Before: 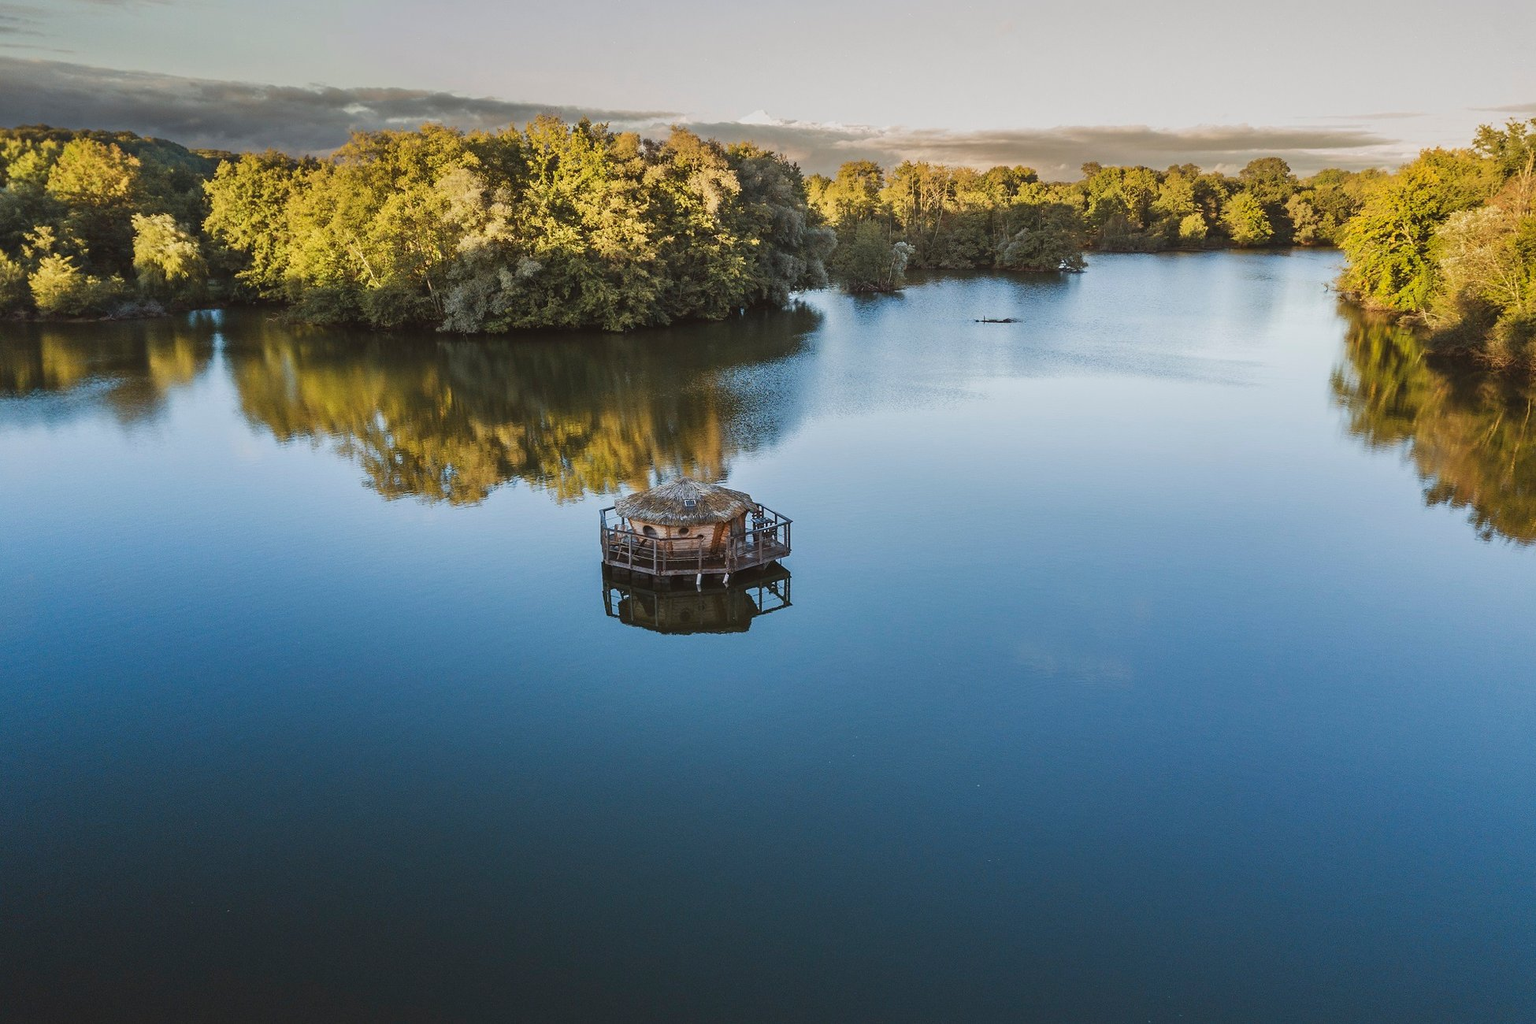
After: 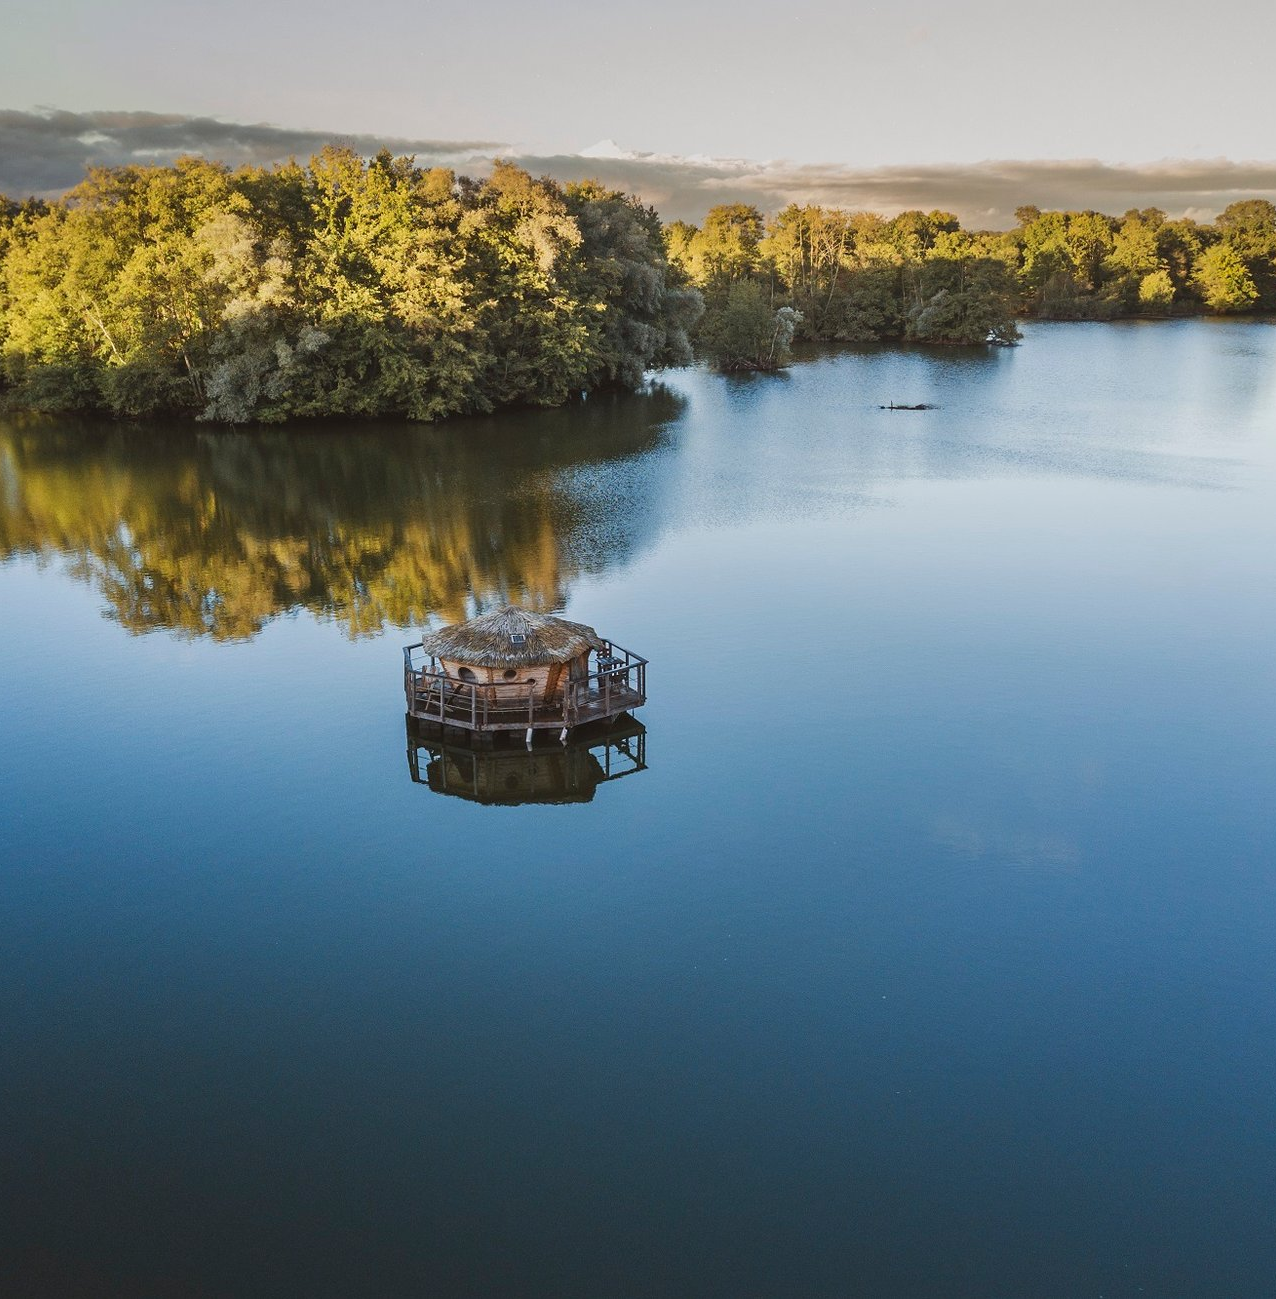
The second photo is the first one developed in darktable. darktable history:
crop and rotate: left 18.409%, right 16.134%
